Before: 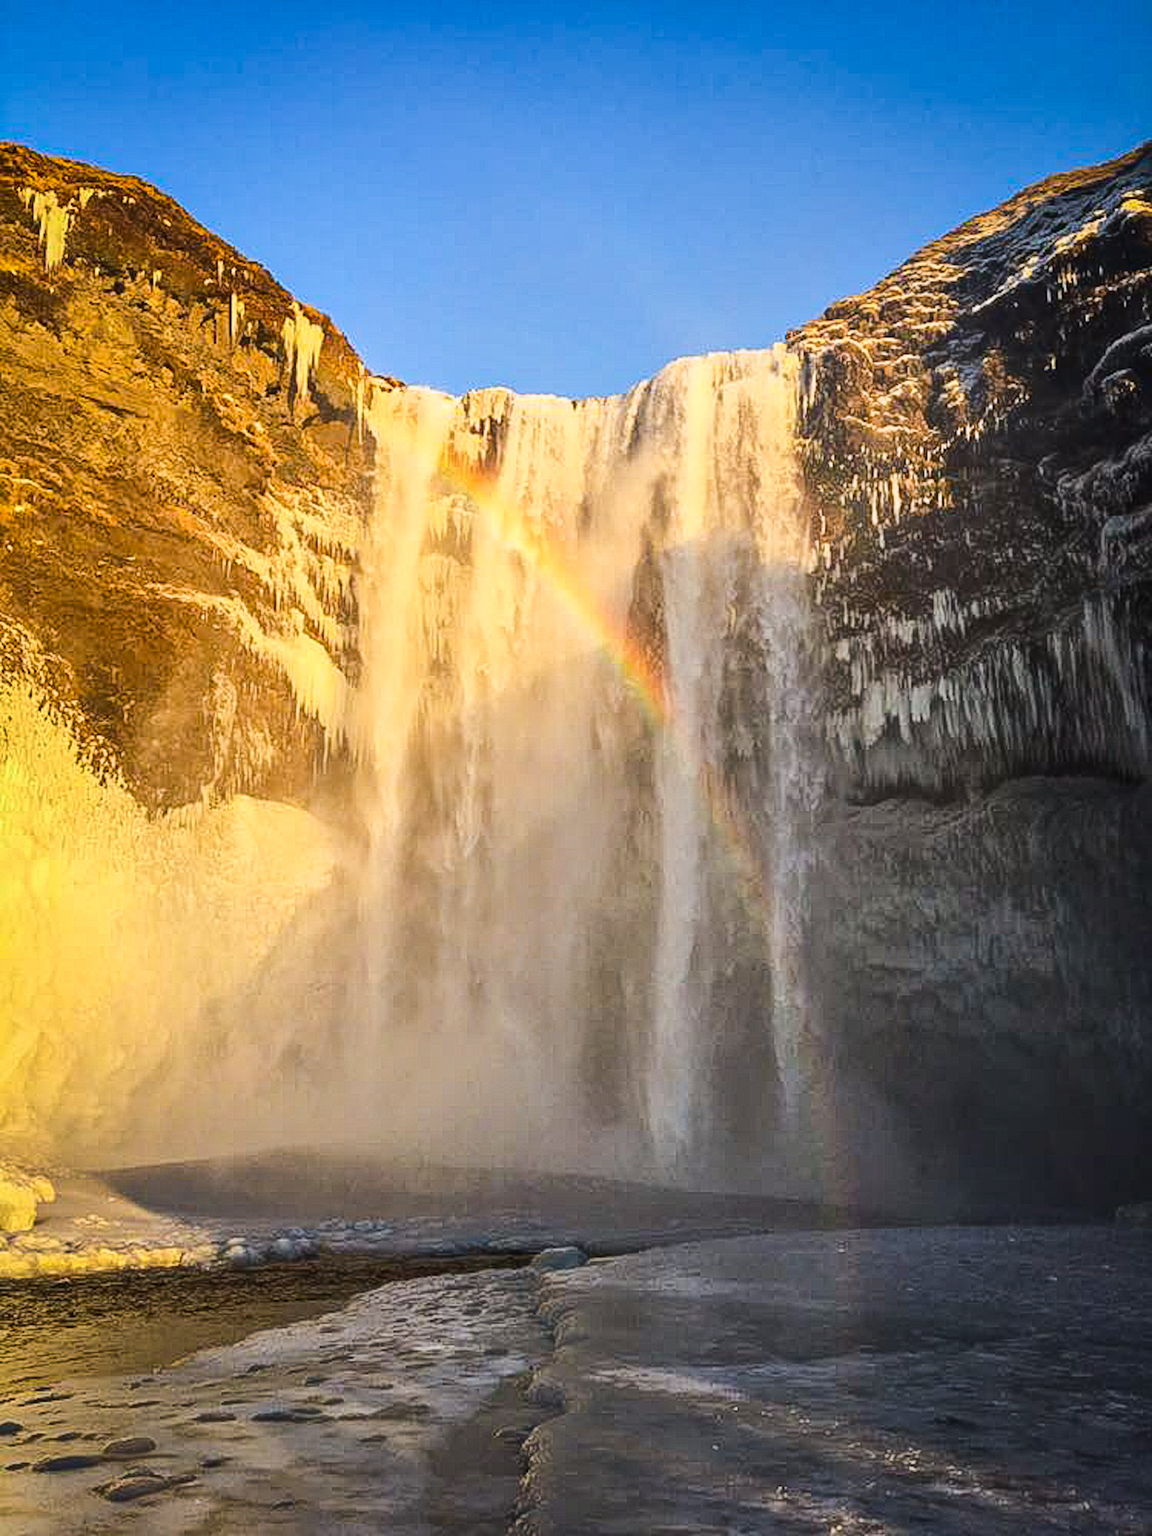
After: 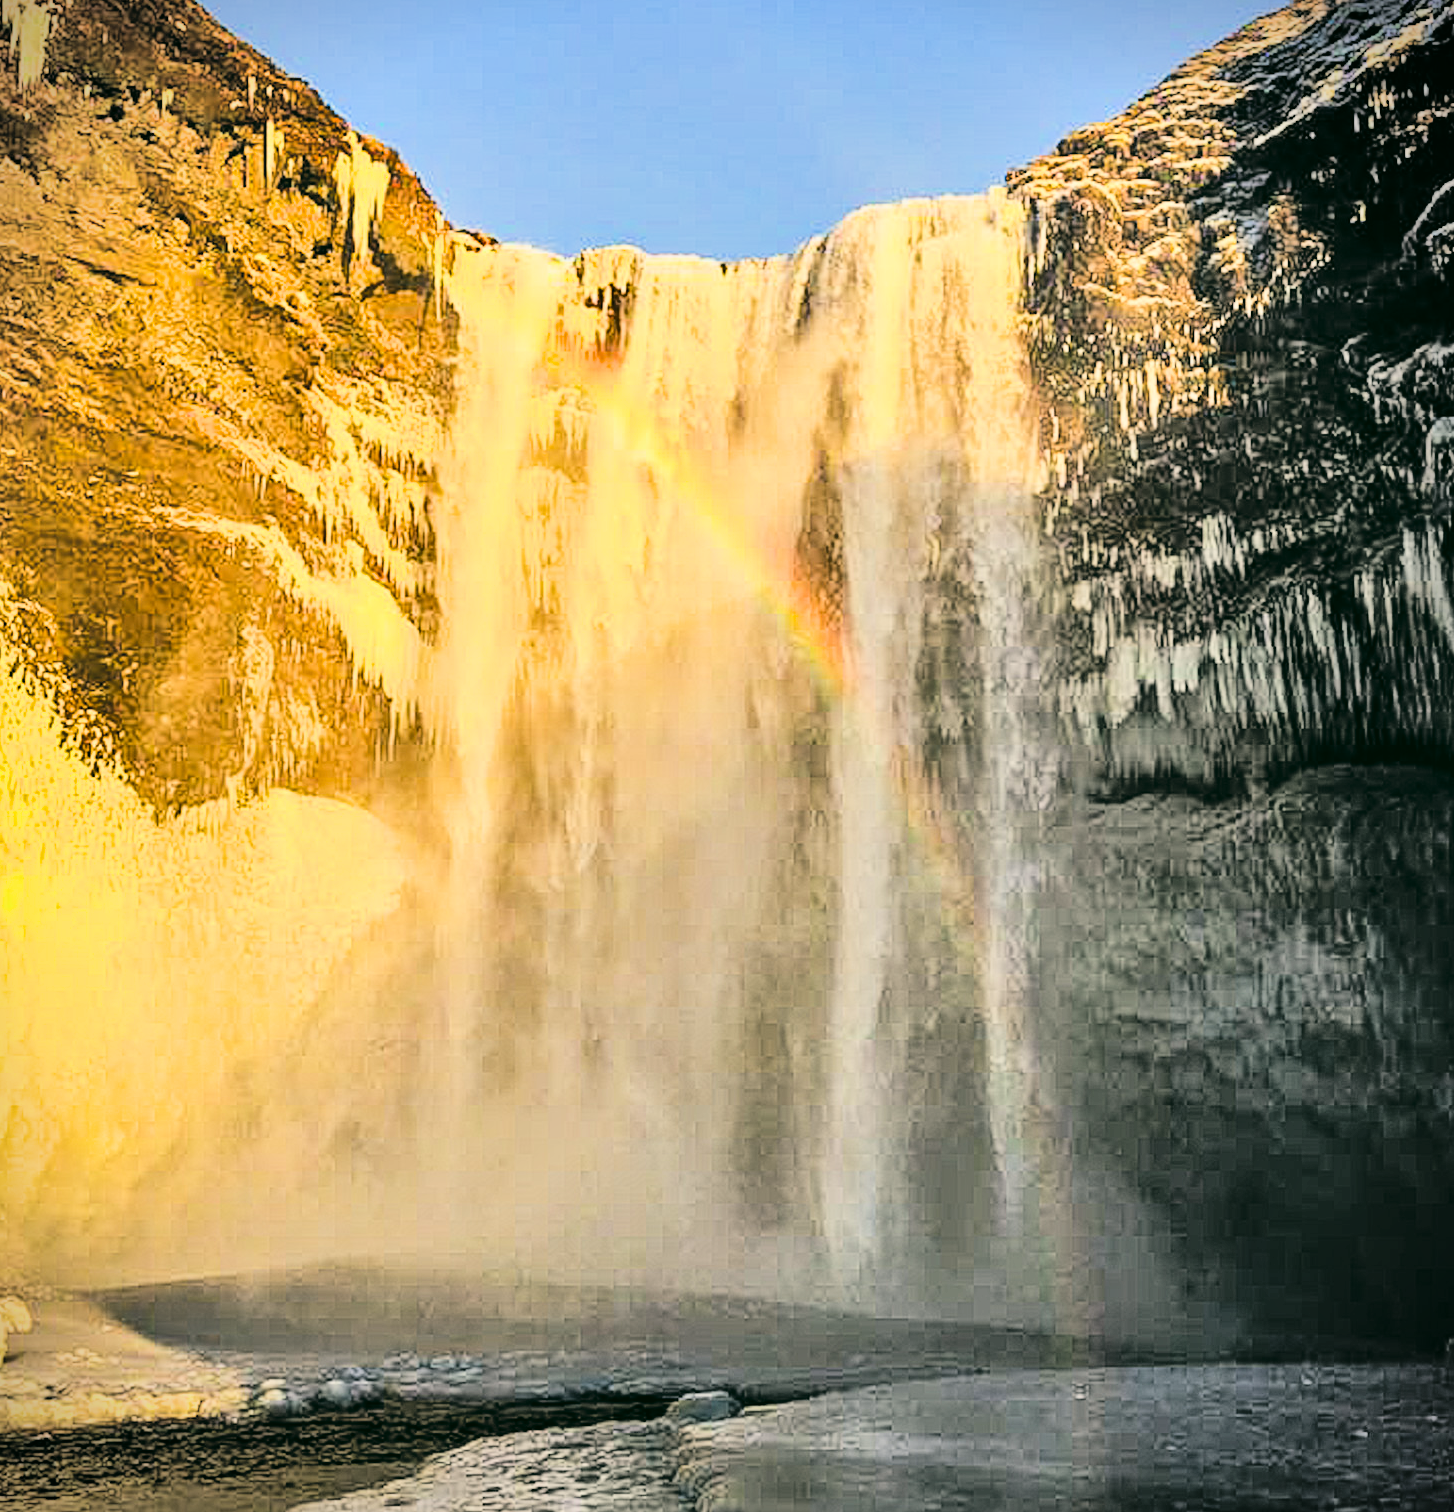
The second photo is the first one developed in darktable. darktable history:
crop and rotate: left 2.776%, top 13.275%, right 2.537%, bottom 12.858%
contrast brightness saturation: brightness 0.286
tone equalizer: -8 EV -0.716 EV, -7 EV -0.714 EV, -6 EV -0.627 EV, -5 EV -0.37 EV, -3 EV 0.394 EV, -2 EV 0.6 EV, -1 EV 0.698 EV, +0 EV 0.769 EV, edges refinement/feathering 500, mask exposure compensation -1.57 EV, preserve details no
vignetting: fall-off start 100.68%, fall-off radius 65.16%, brightness -0.814, automatic ratio true
filmic rgb: black relative exposure -8.03 EV, white relative exposure 4.06 EV, hardness 4.11, latitude 49.81%, contrast 1.1
color correction: highlights a* -0.506, highlights b* 9.53, shadows a* -8.7, shadows b* 1.14
shadows and highlights: white point adjustment 0.074, soften with gaussian
